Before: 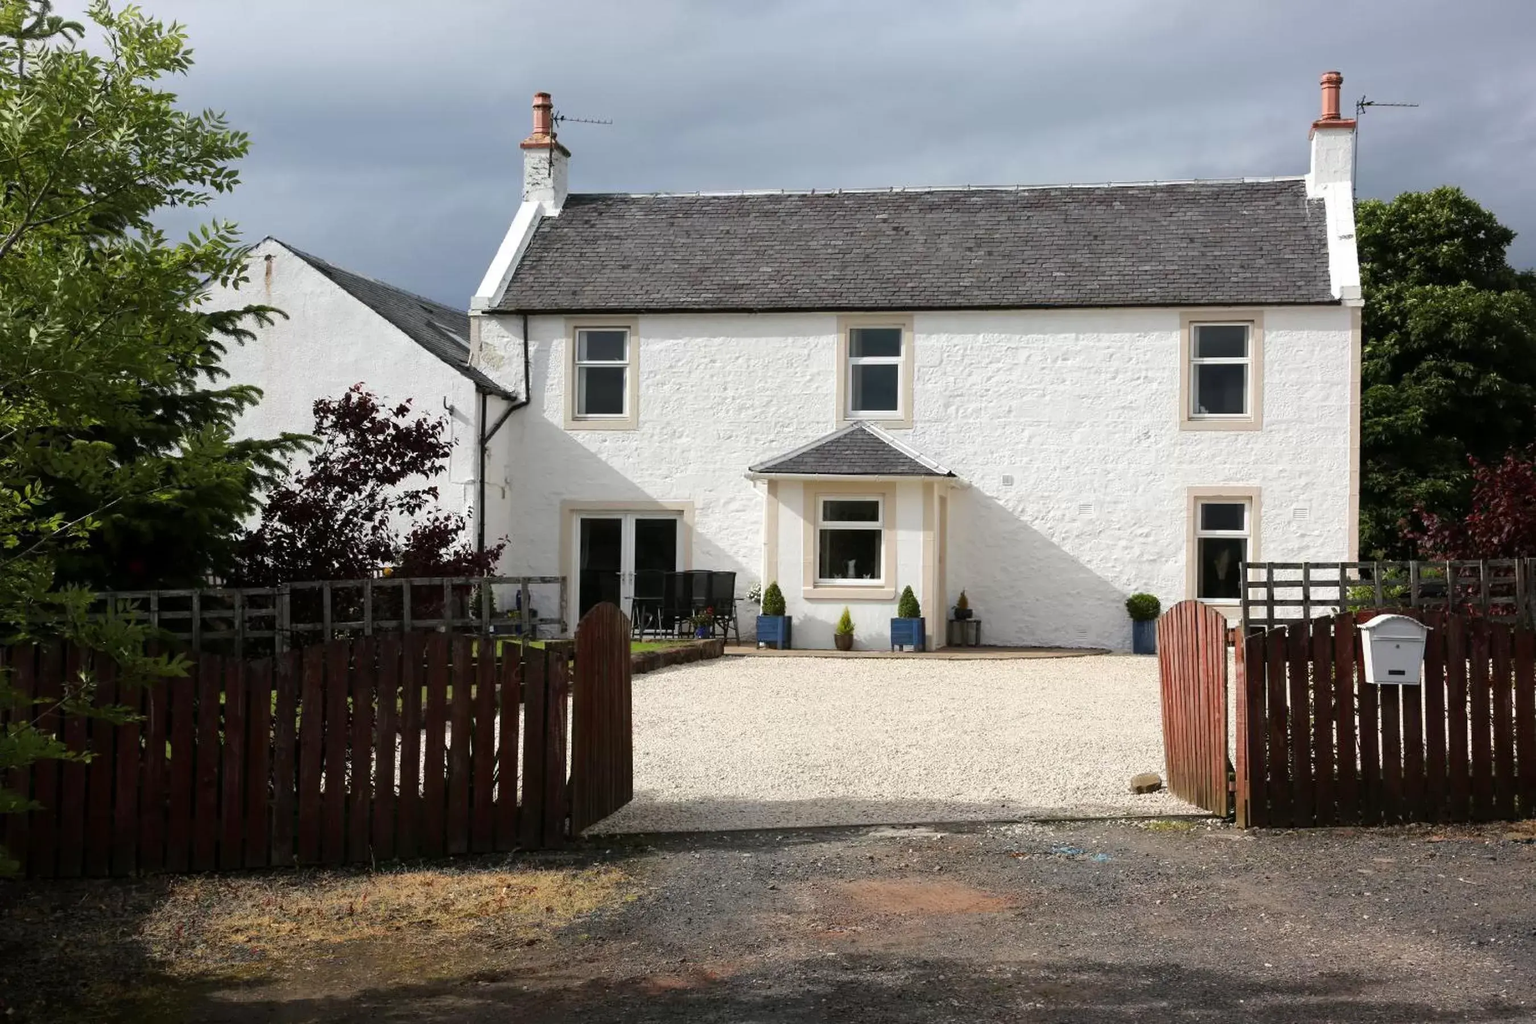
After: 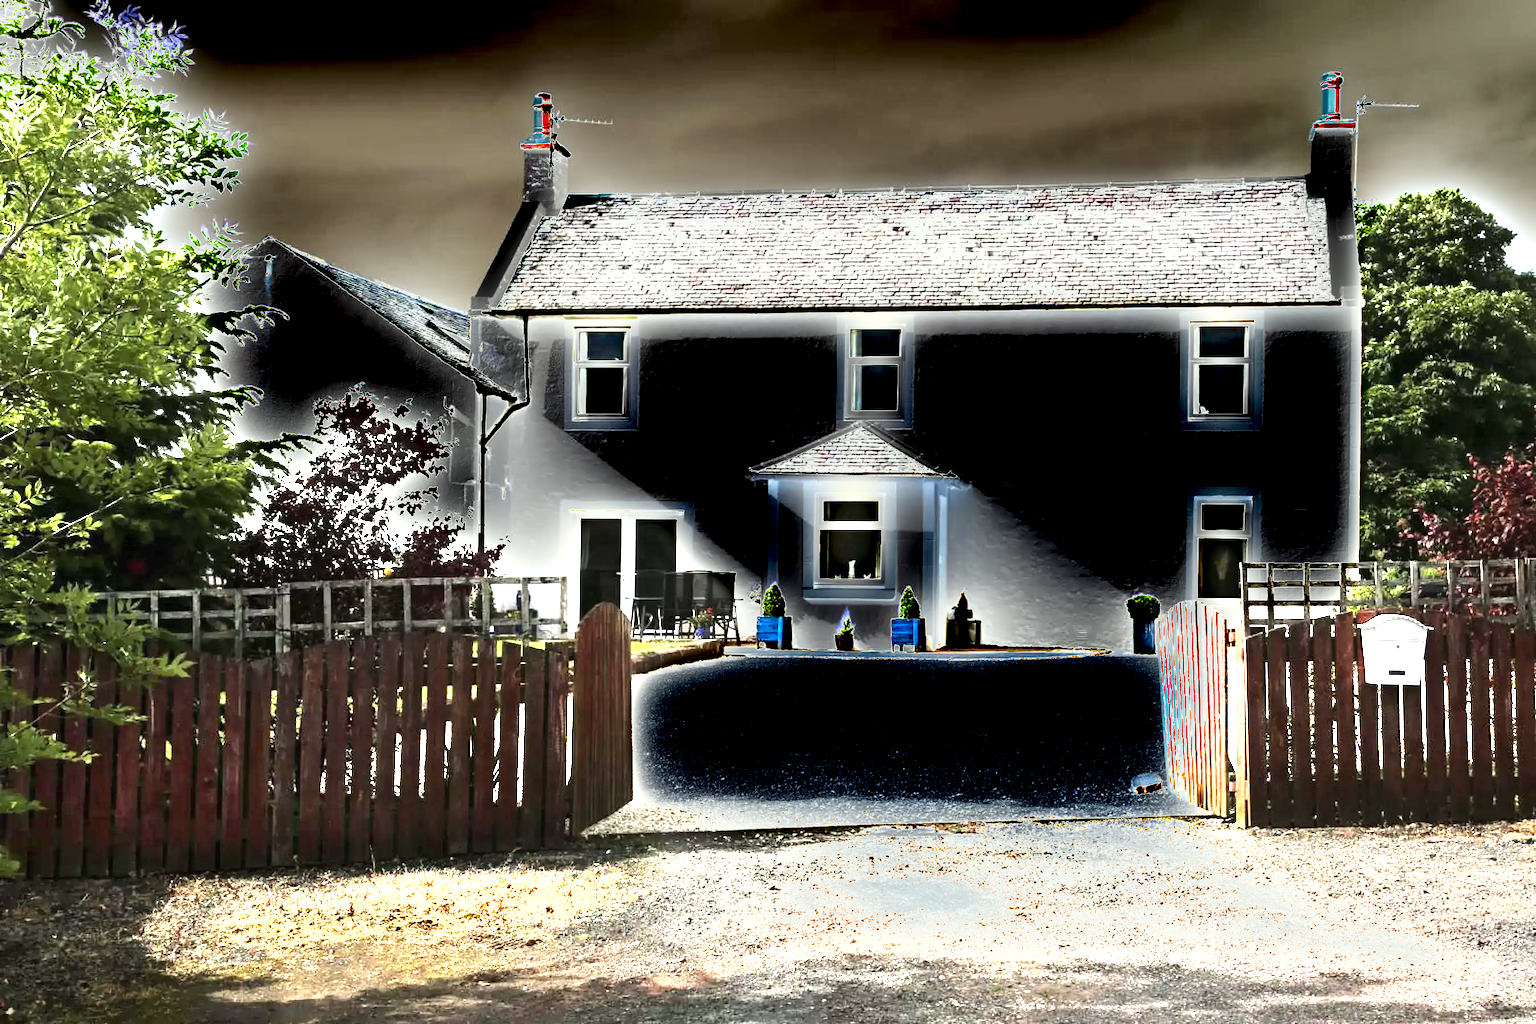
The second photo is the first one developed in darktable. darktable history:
color correction: highlights a* -2.68, highlights b* 2.57
tone equalizer: -8 EV -0.75 EV, -7 EV -0.7 EV, -6 EV -0.6 EV, -5 EV -0.4 EV, -3 EV 0.4 EV, -2 EV 0.6 EV, -1 EV 0.7 EV, +0 EV 0.75 EV, edges refinement/feathering 500, mask exposure compensation -1.57 EV, preserve details no
exposure: black level correction 0, exposure 2.088 EV, compensate exposure bias true, compensate highlight preservation false
shadows and highlights: radius 44.78, white point adjustment 6.64, compress 79.65%, highlights color adjustment 78.42%, soften with gaussian
